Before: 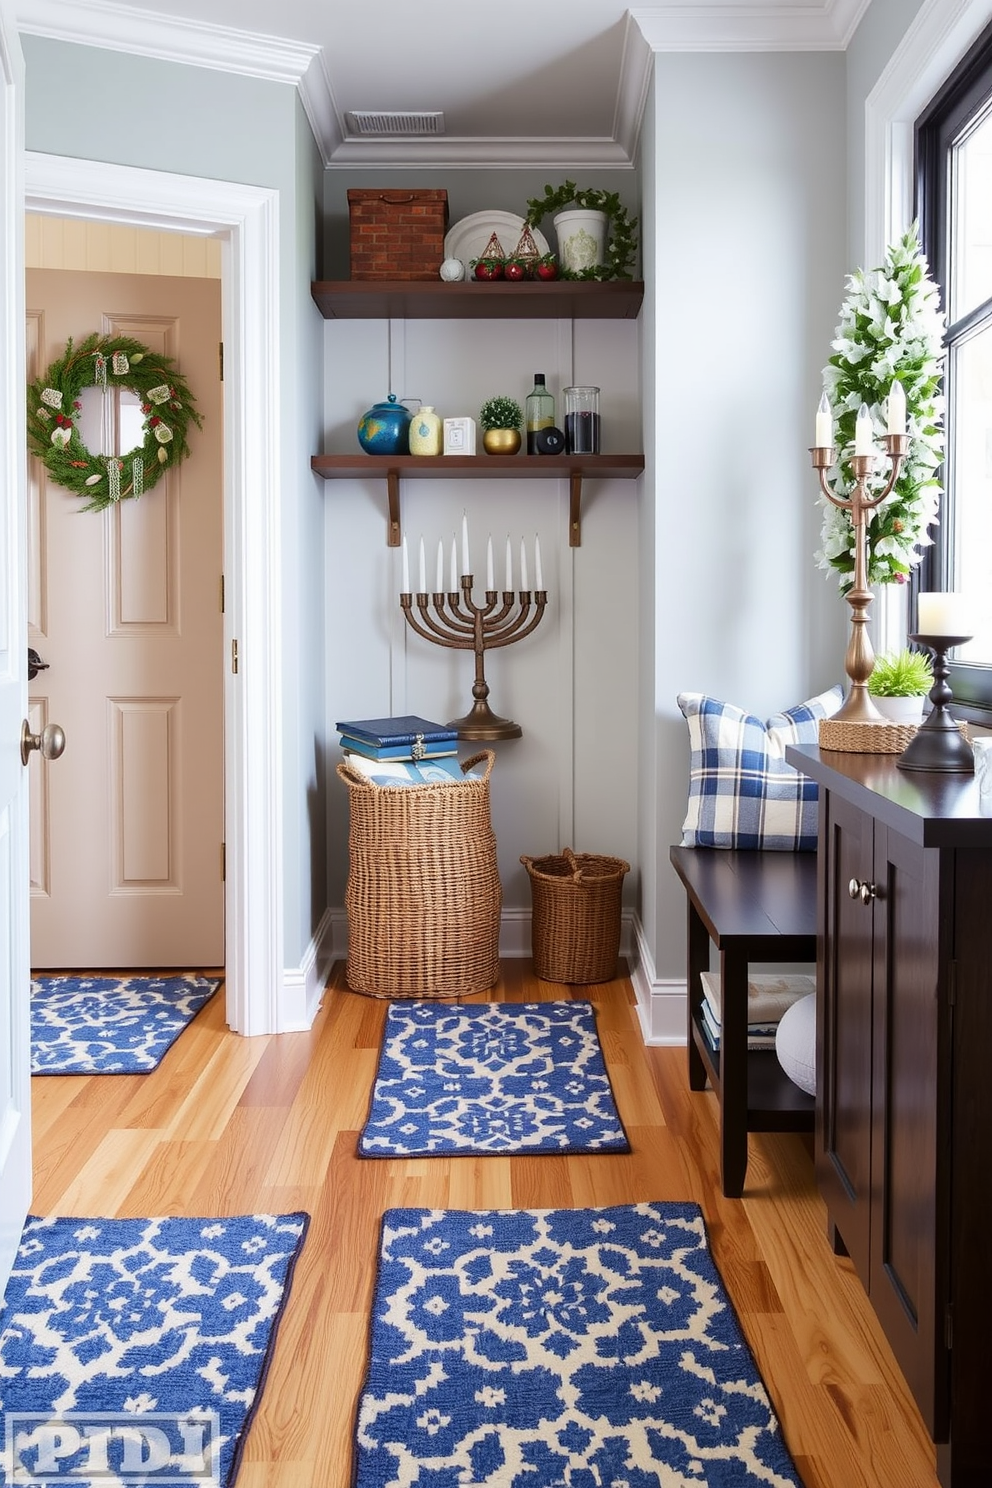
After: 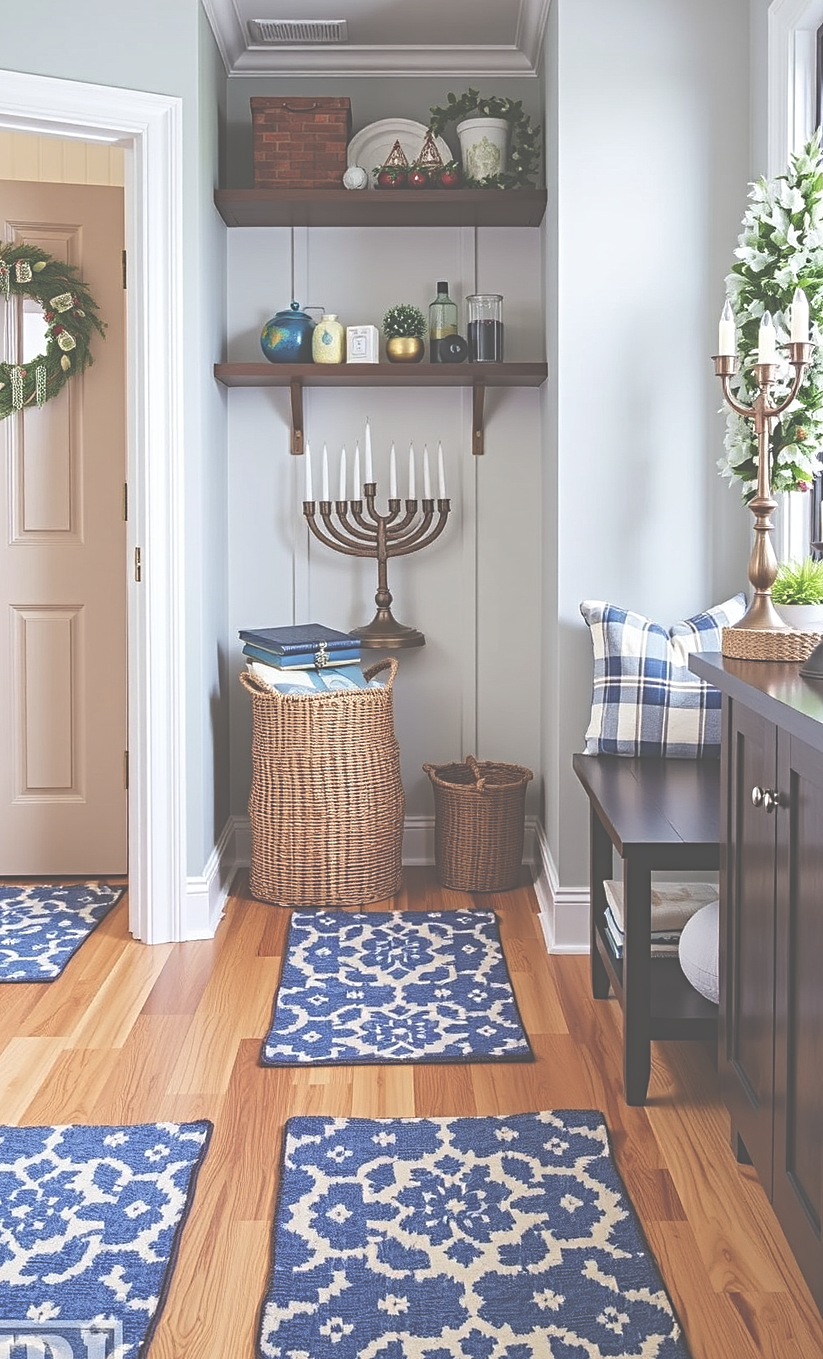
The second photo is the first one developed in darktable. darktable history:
contrast equalizer: y [[0.5, 0.5, 0.5, 0.539, 0.64, 0.611], [0.5 ×6], [0.5 ×6], [0 ×6], [0 ×6]]
crop: left 9.838%, top 6.228%, right 7.114%, bottom 2.403%
exposure: black level correction -0.086, compensate exposure bias true, compensate highlight preservation false
